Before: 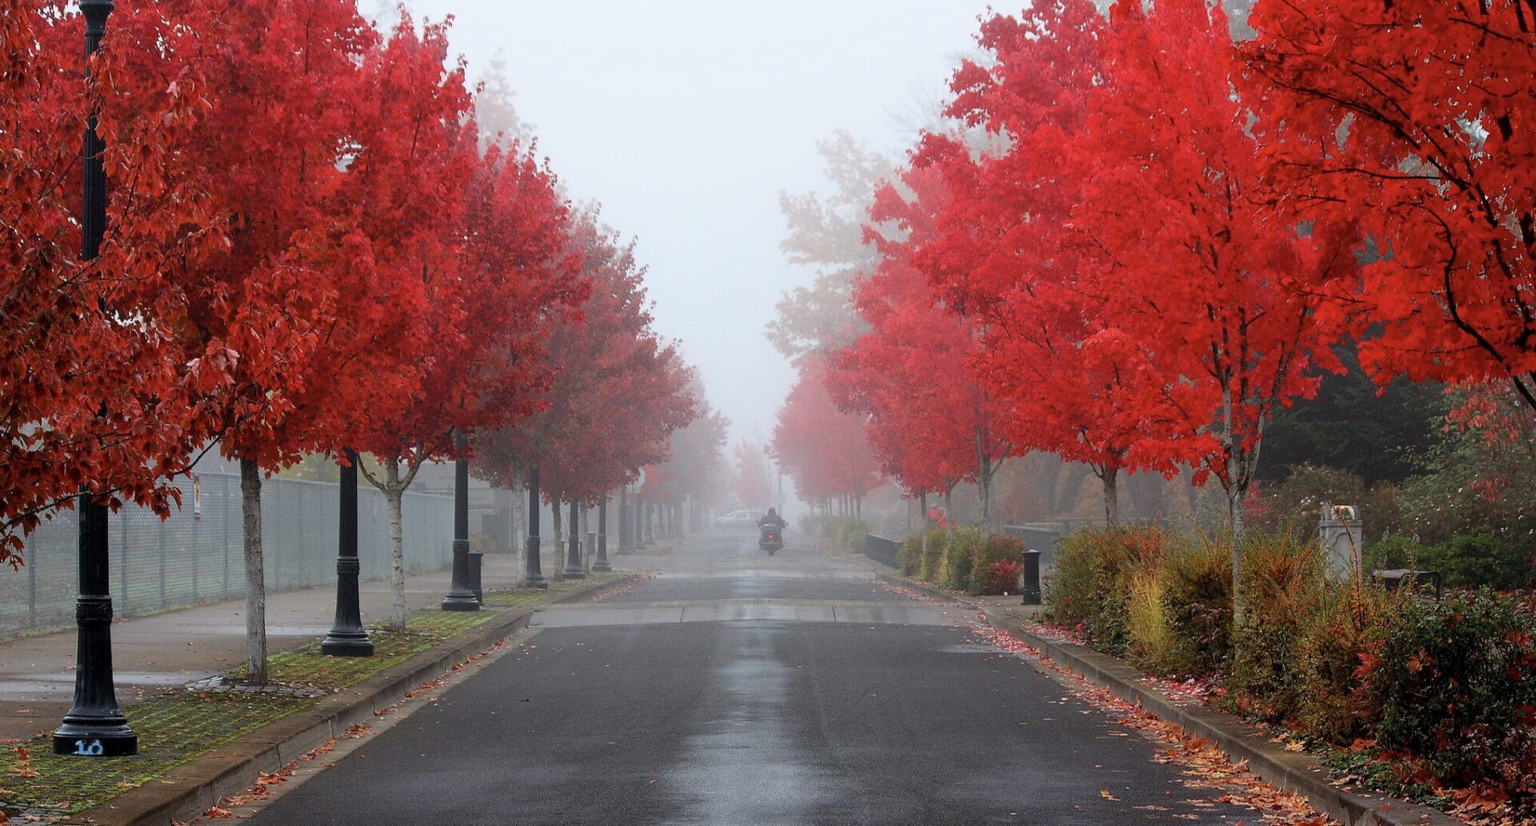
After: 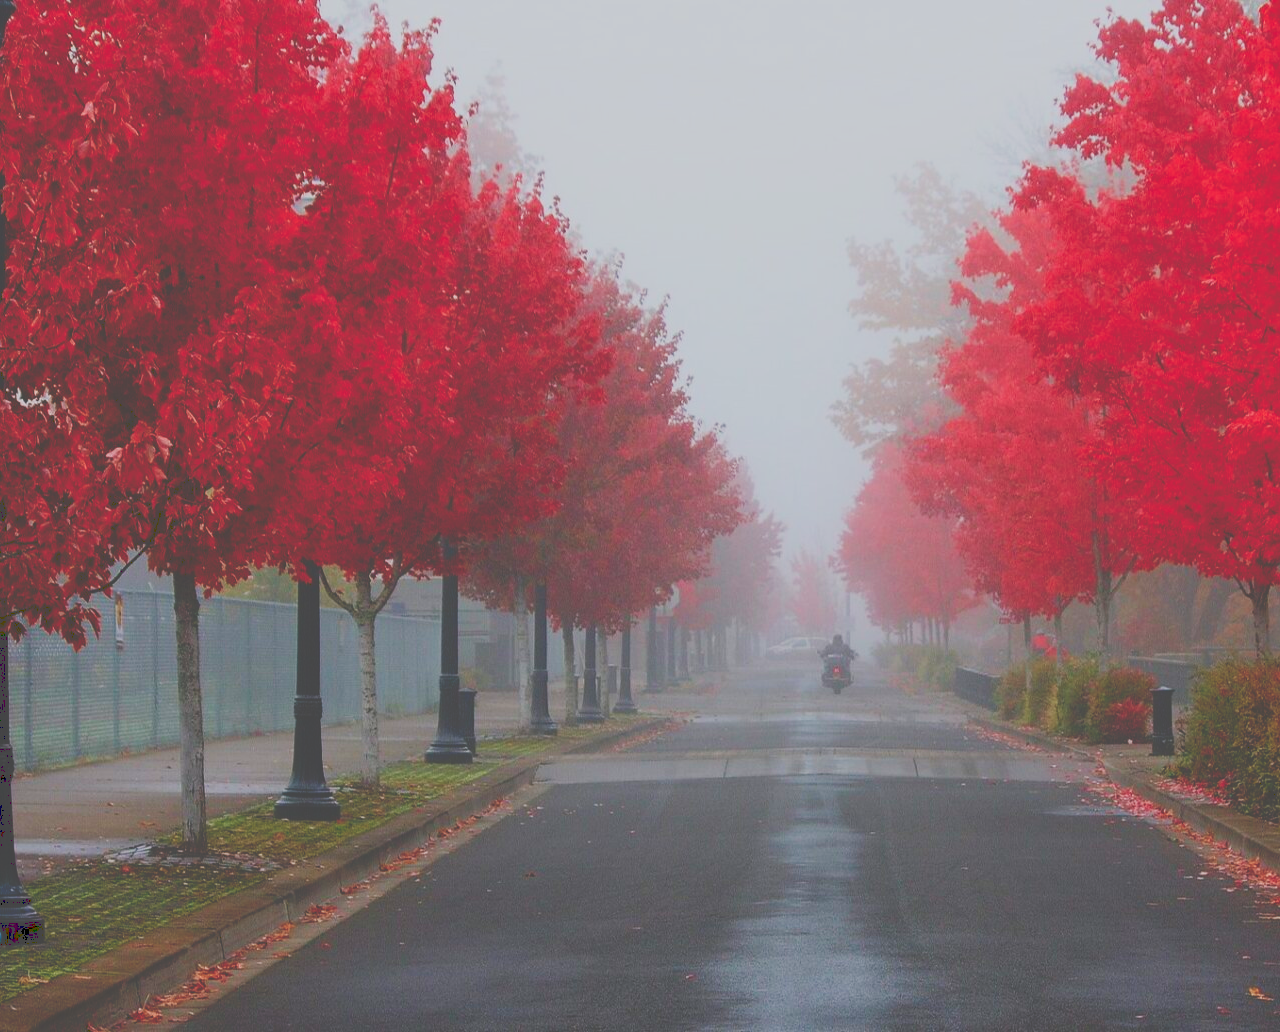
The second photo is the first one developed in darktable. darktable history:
crop and rotate: left 6.617%, right 26.717%
velvia: on, module defaults
tone curve: curves: ch0 [(0, 0) (0.003, 0.284) (0.011, 0.284) (0.025, 0.288) (0.044, 0.29) (0.069, 0.292) (0.1, 0.296) (0.136, 0.298) (0.177, 0.305) (0.224, 0.312) (0.277, 0.327) (0.335, 0.362) (0.399, 0.407) (0.468, 0.464) (0.543, 0.537) (0.623, 0.62) (0.709, 0.71) (0.801, 0.79) (0.898, 0.862) (1, 1)], preserve colors none
color balance rgb: shadows lift › chroma 1%, shadows lift › hue 113°, highlights gain › chroma 0.2%, highlights gain › hue 333°, perceptual saturation grading › global saturation 20%, perceptual saturation grading › highlights -50%, perceptual saturation grading › shadows 25%, contrast -20%
